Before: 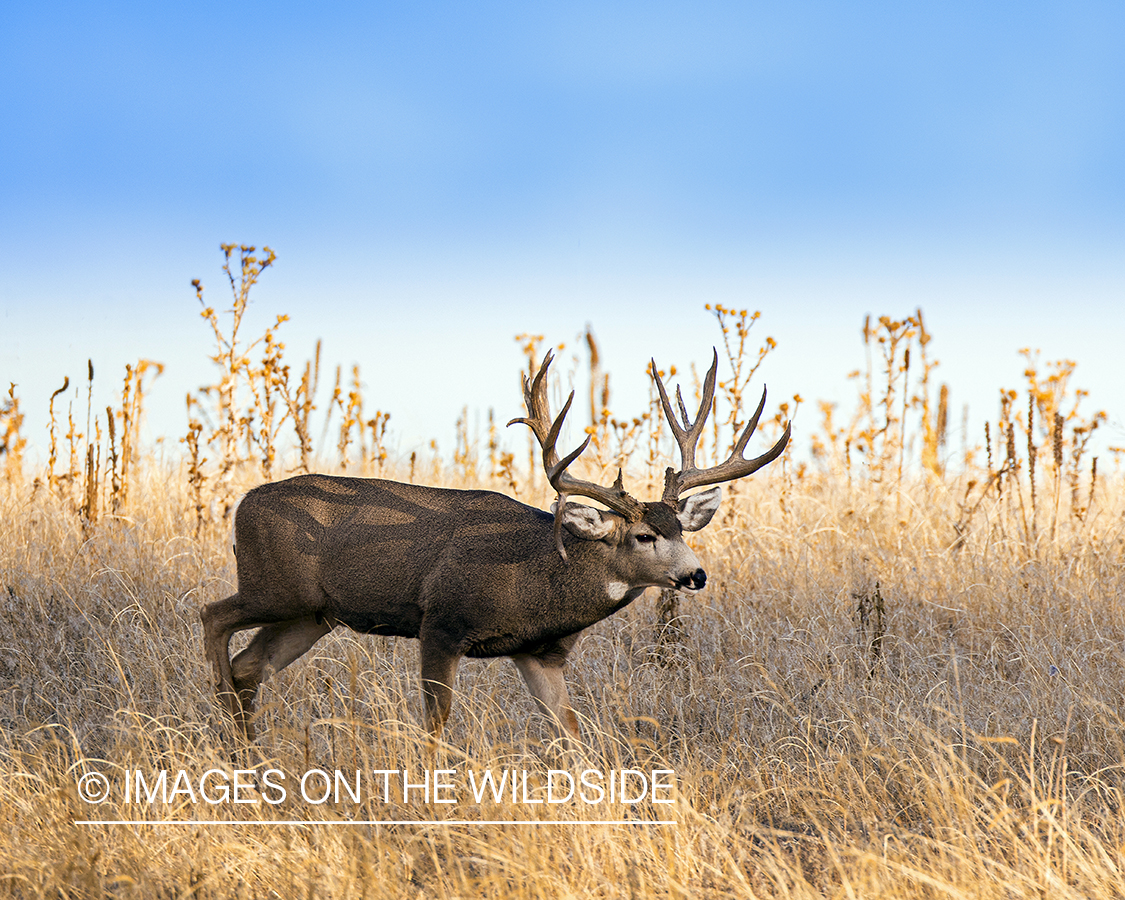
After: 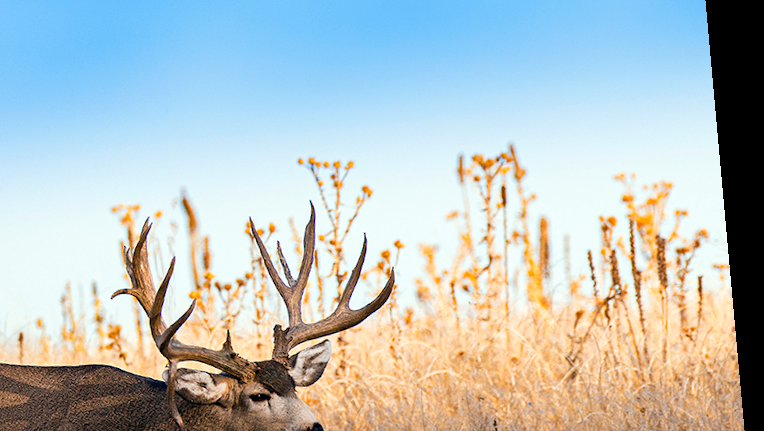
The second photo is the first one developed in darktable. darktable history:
rotate and perspective: rotation -5.2°, automatic cropping off
crop: left 36.005%, top 18.293%, right 0.31%, bottom 38.444%
exposure: compensate highlight preservation false
contrast brightness saturation: contrast 0.04, saturation 0.07
